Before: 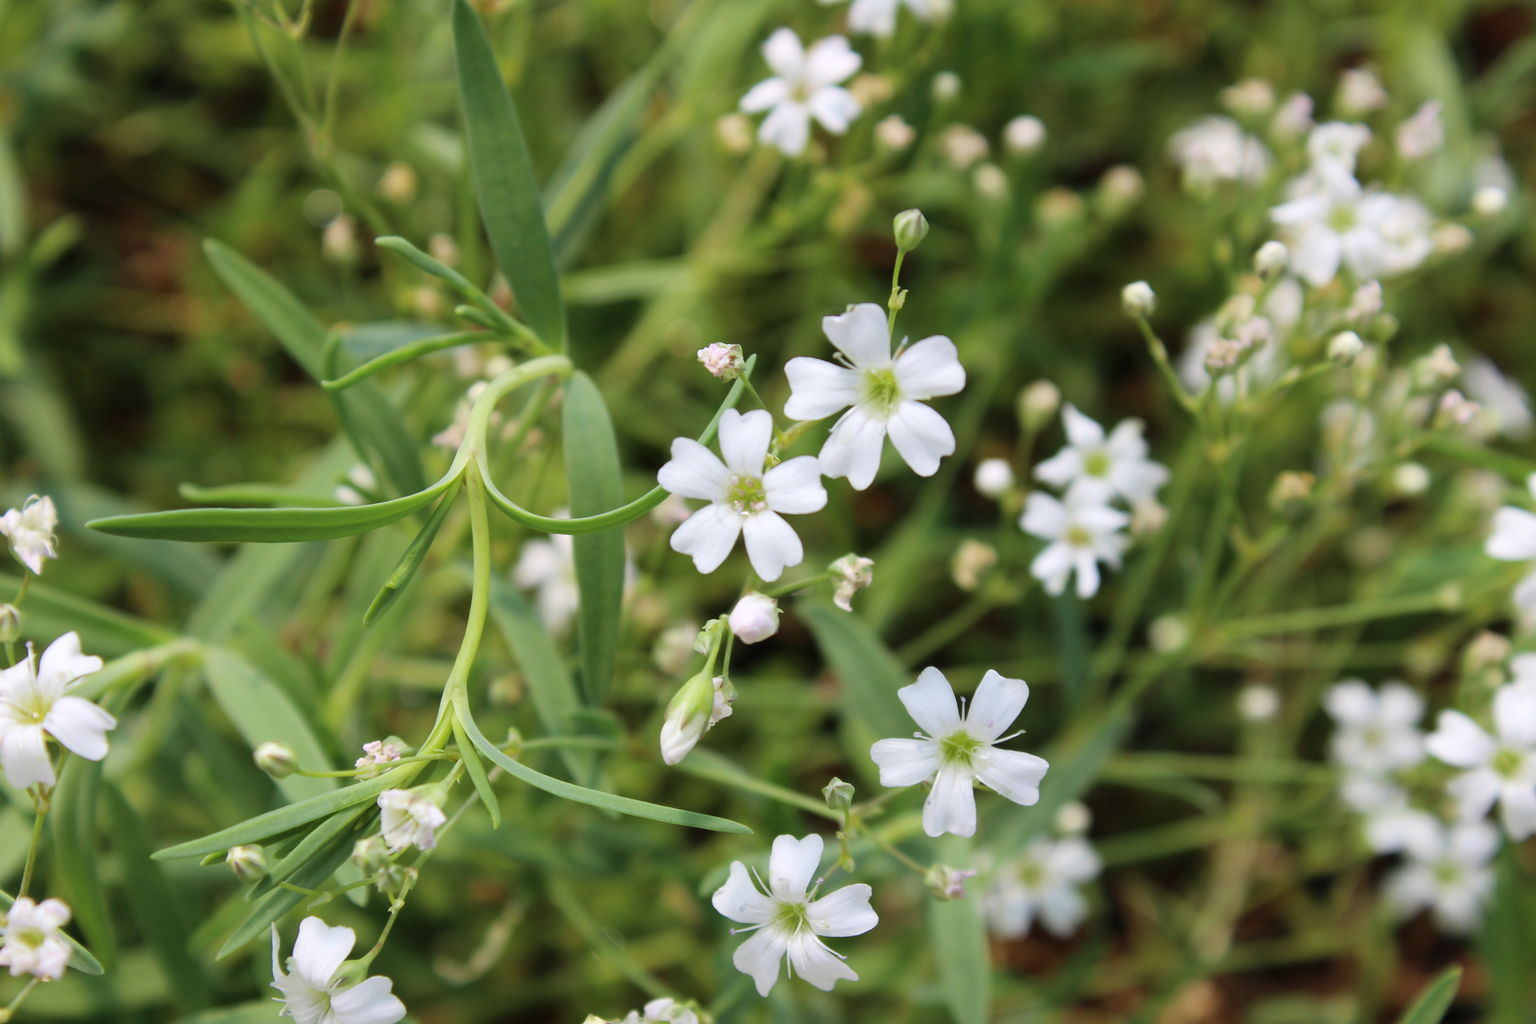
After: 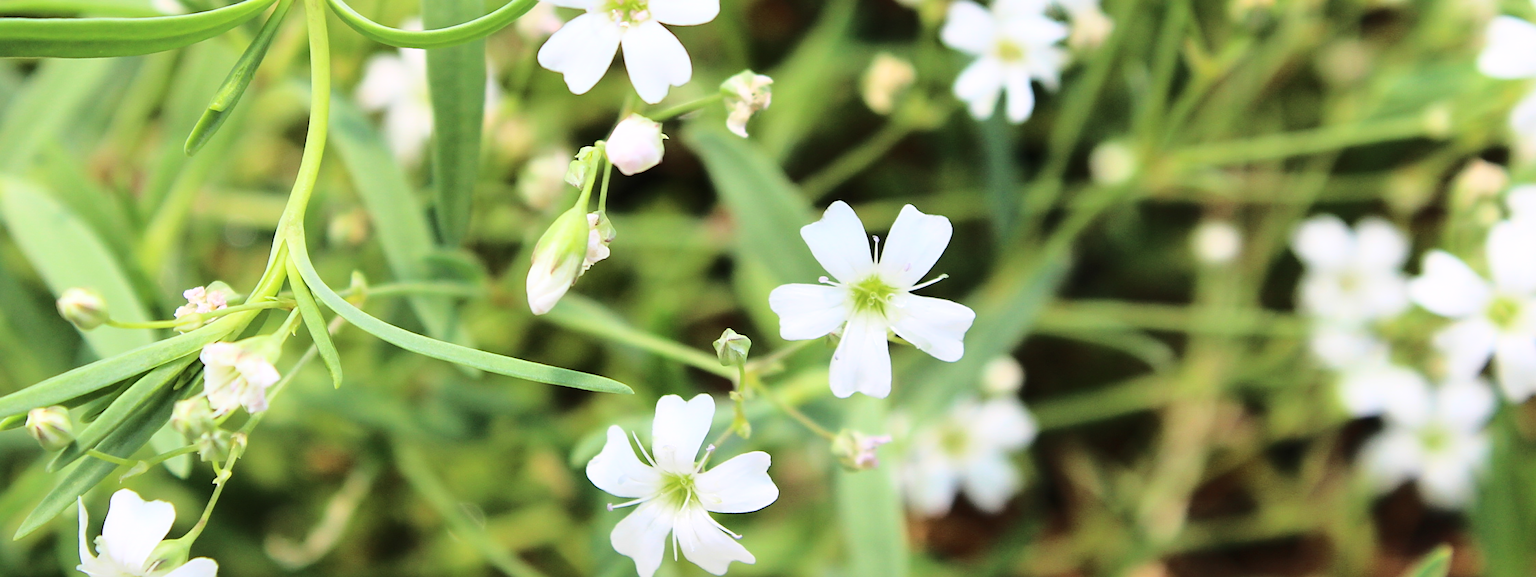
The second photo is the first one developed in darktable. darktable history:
crop and rotate: left 13.306%, top 48.129%, bottom 2.928%
base curve: curves: ch0 [(0, 0) (0.032, 0.037) (0.105, 0.228) (0.435, 0.76) (0.856, 0.983) (1, 1)]
sharpen: on, module defaults
